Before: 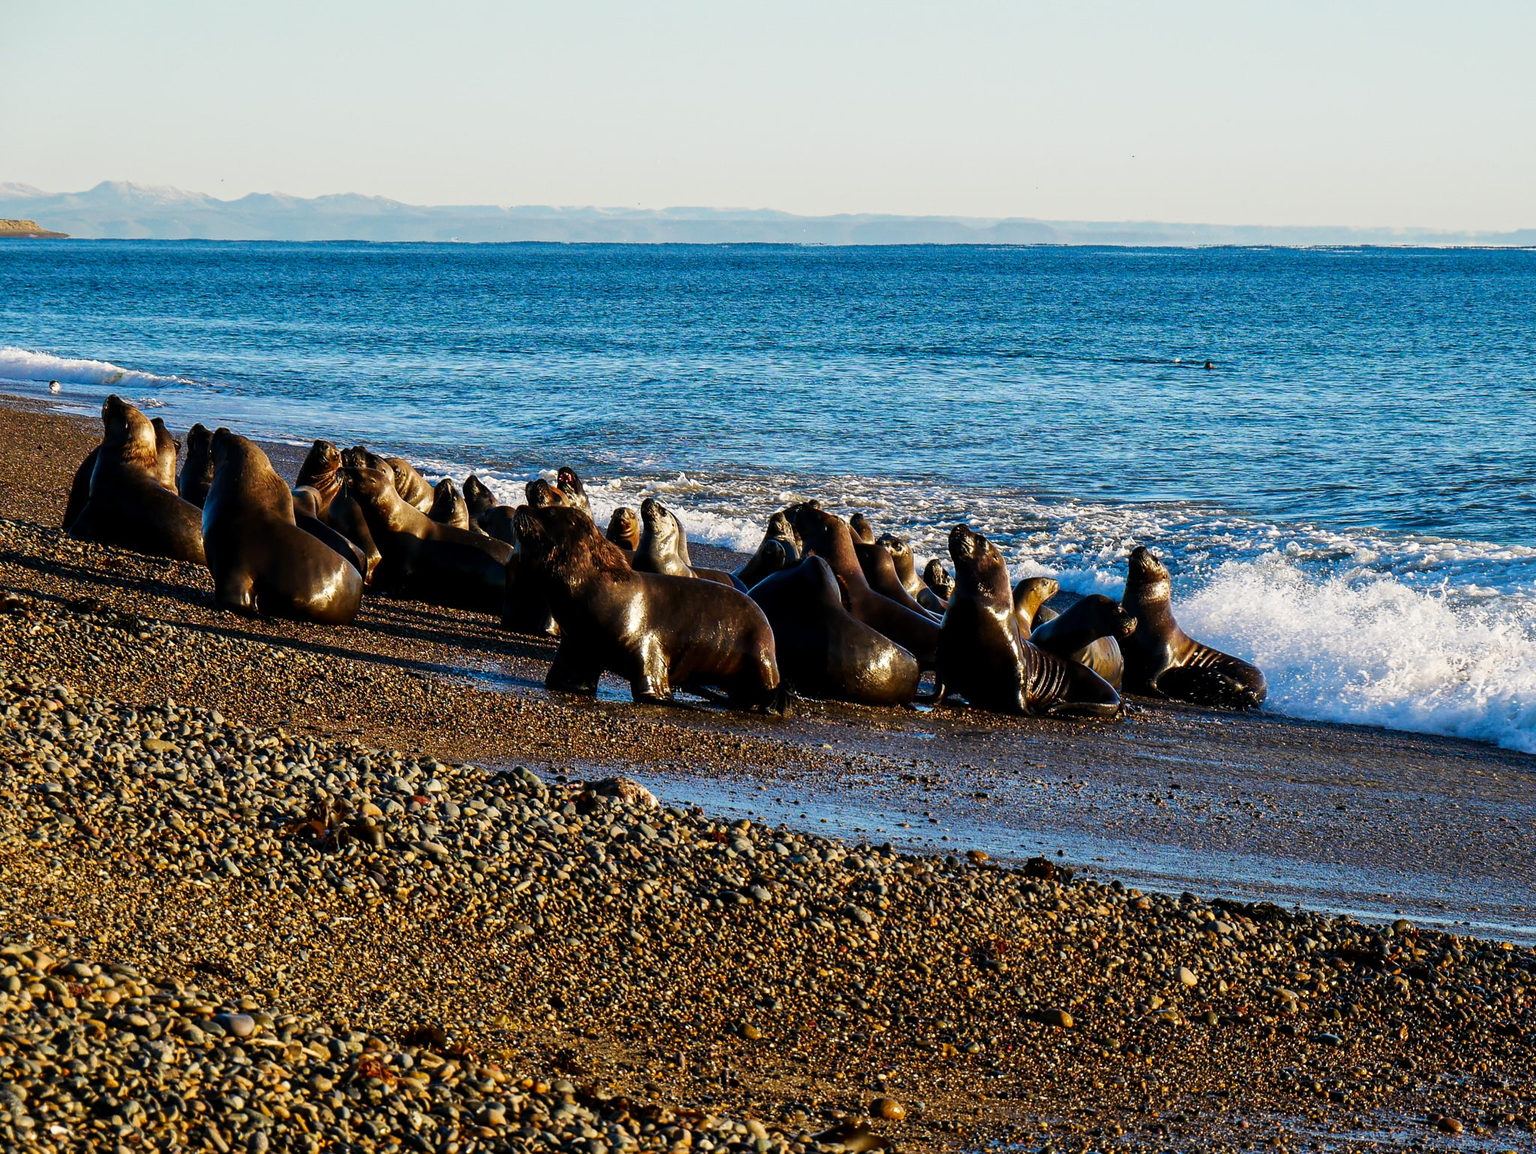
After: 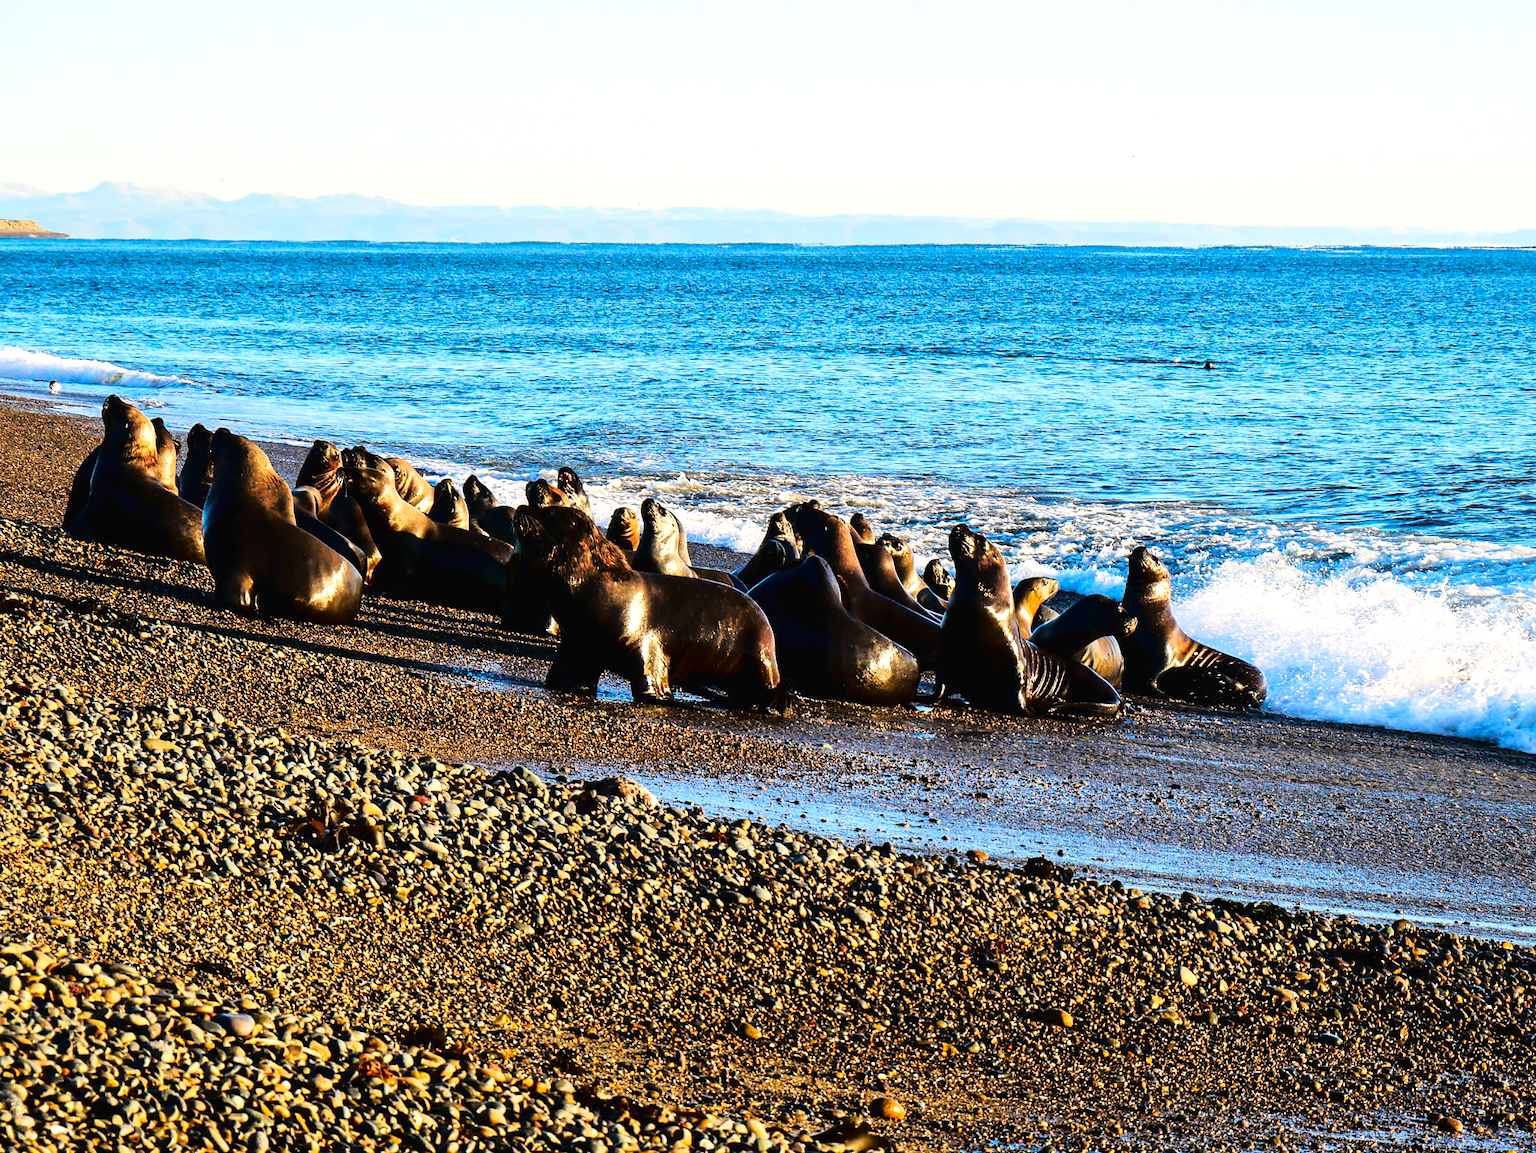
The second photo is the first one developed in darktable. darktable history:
exposure: exposure 0.649 EV, compensate highlight preservation false
tone curve: curves: ch0 [(0, 0.014) (0.17, 0.099) (0.392, 0.438) (0.725, 0.828) (0.872, 0.918) (1, 0.981)]; ch1 [(0, 0) (0.402, 0.36) (0.488, 0.466) (0.5, 0.499) (0.515, 0.515) (0.574, 0.595) (0.619, 0.65) (0.701, 0.725) (1, 1)]; ch2 [(0, 0) (0.432, 0.422) (0.486, 0.49) (0.503, 0.503) (0.523, 0.554) (0.562, 0.606) (0.644, 0.694) (0.717, 0.753) (1, 0.991)], color space Lab, linked channels, preserve colors none
